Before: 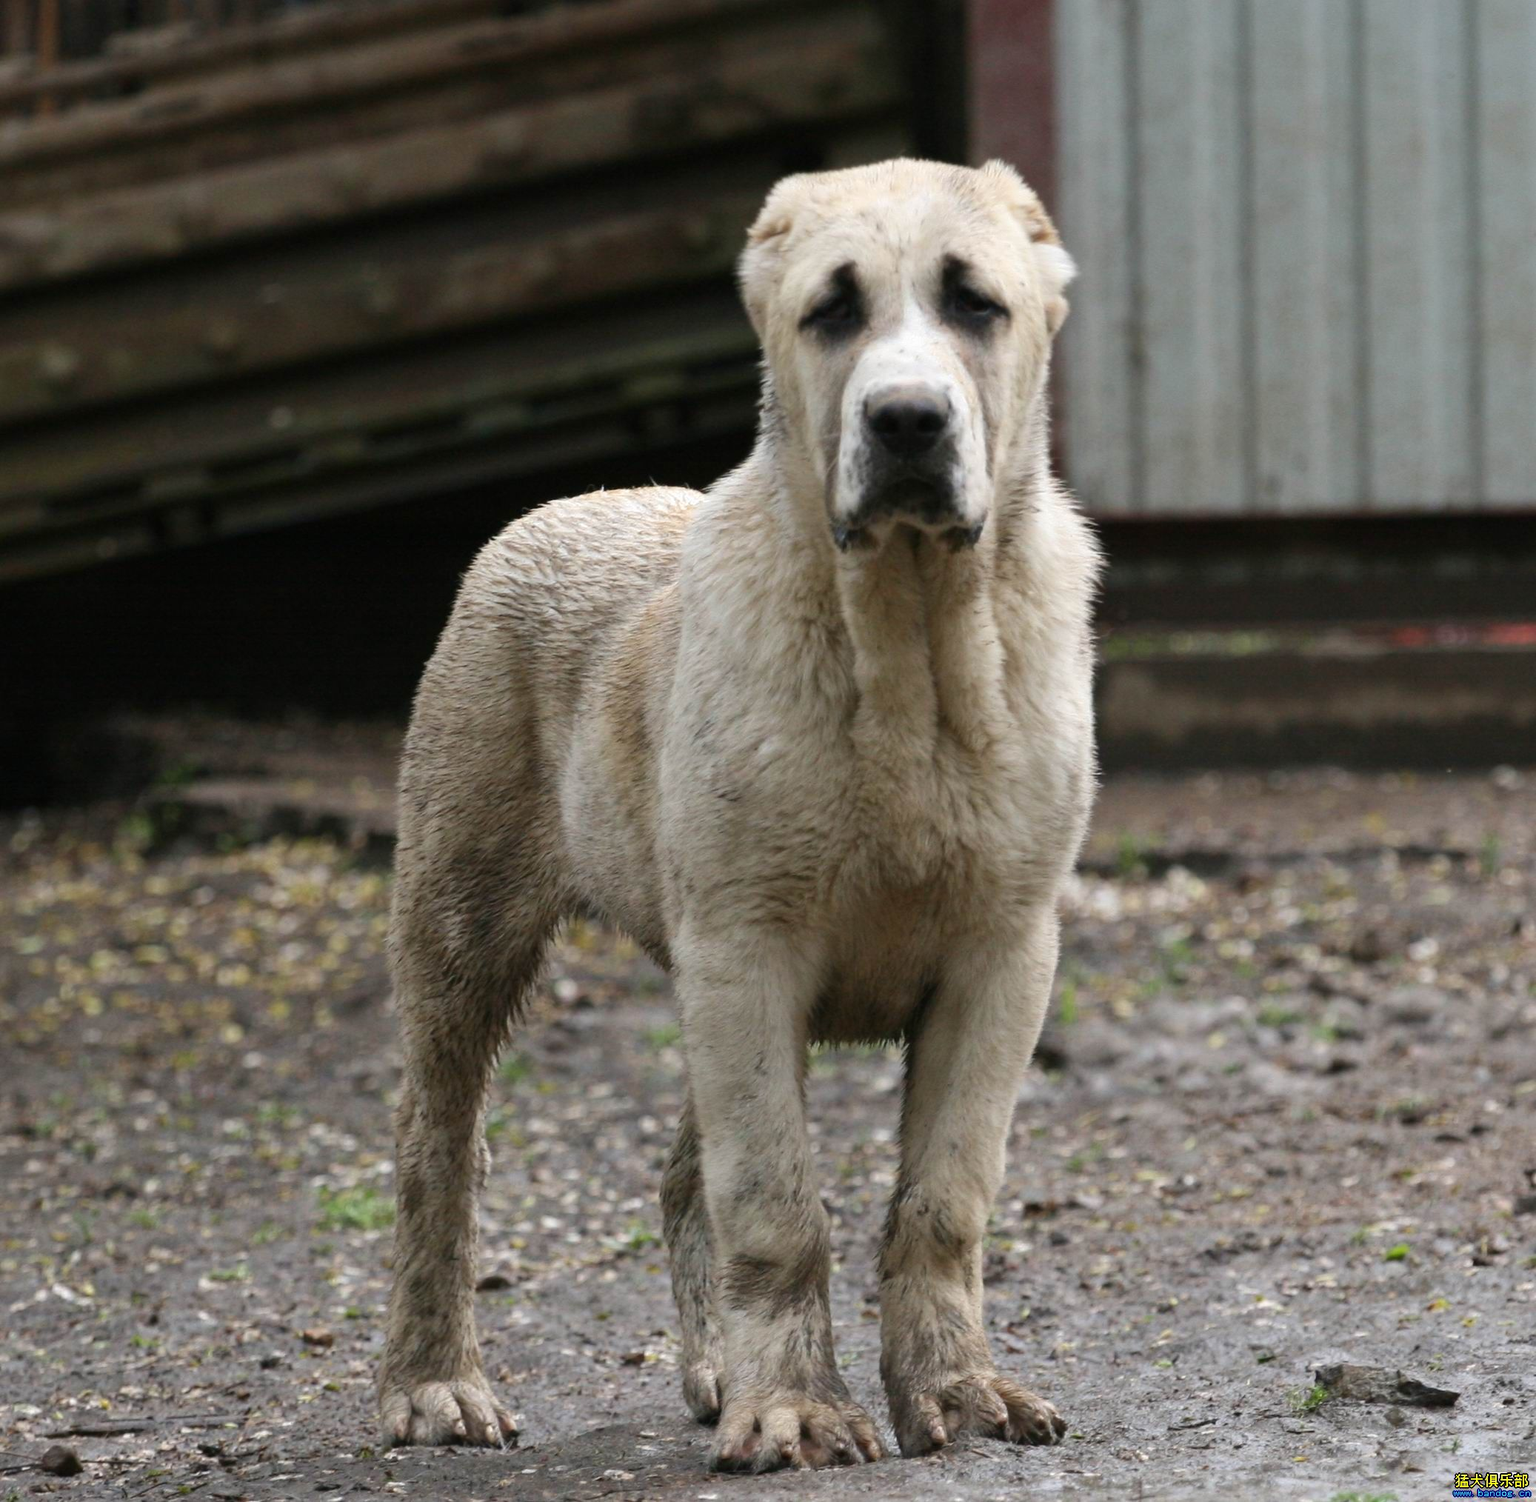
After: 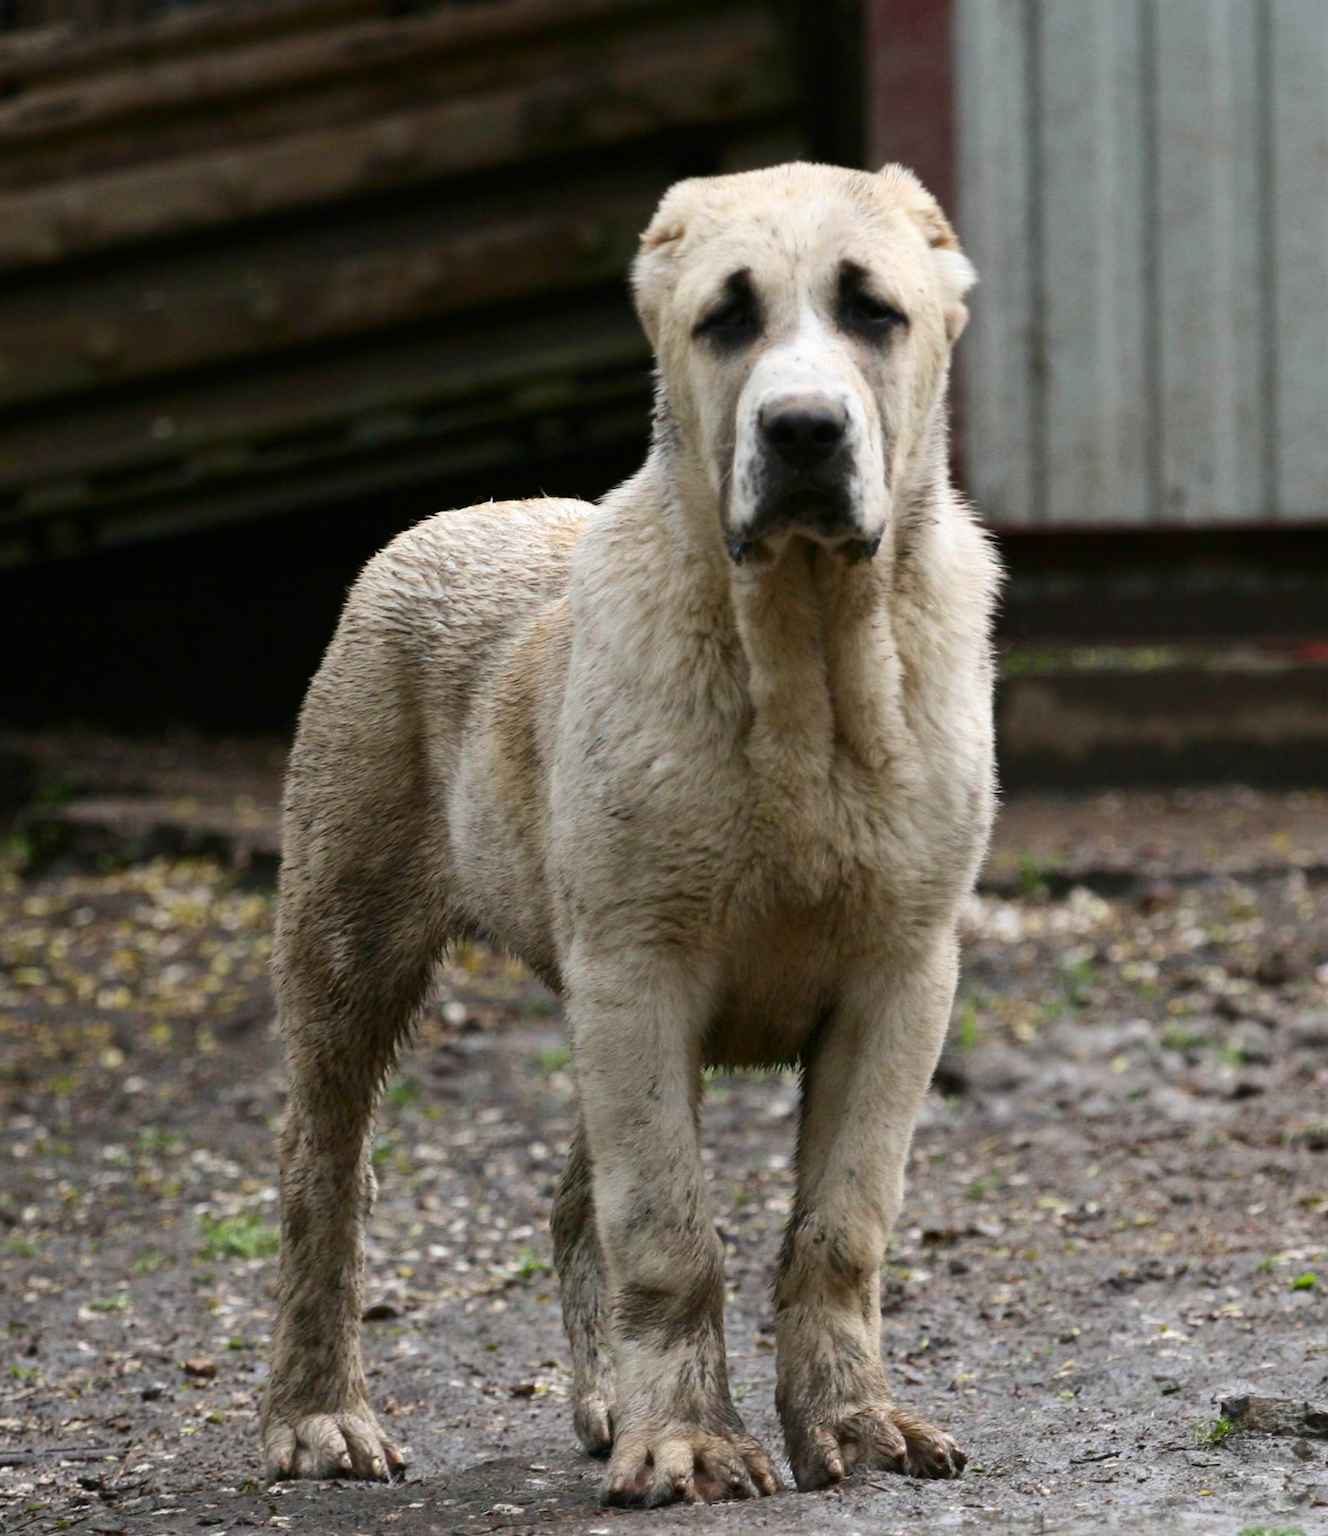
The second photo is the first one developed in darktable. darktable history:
contrast brightness saturation: contrast 0.13, brightness -0.052, saturation 0.152
crop: left 7.982%, right 7.49%
